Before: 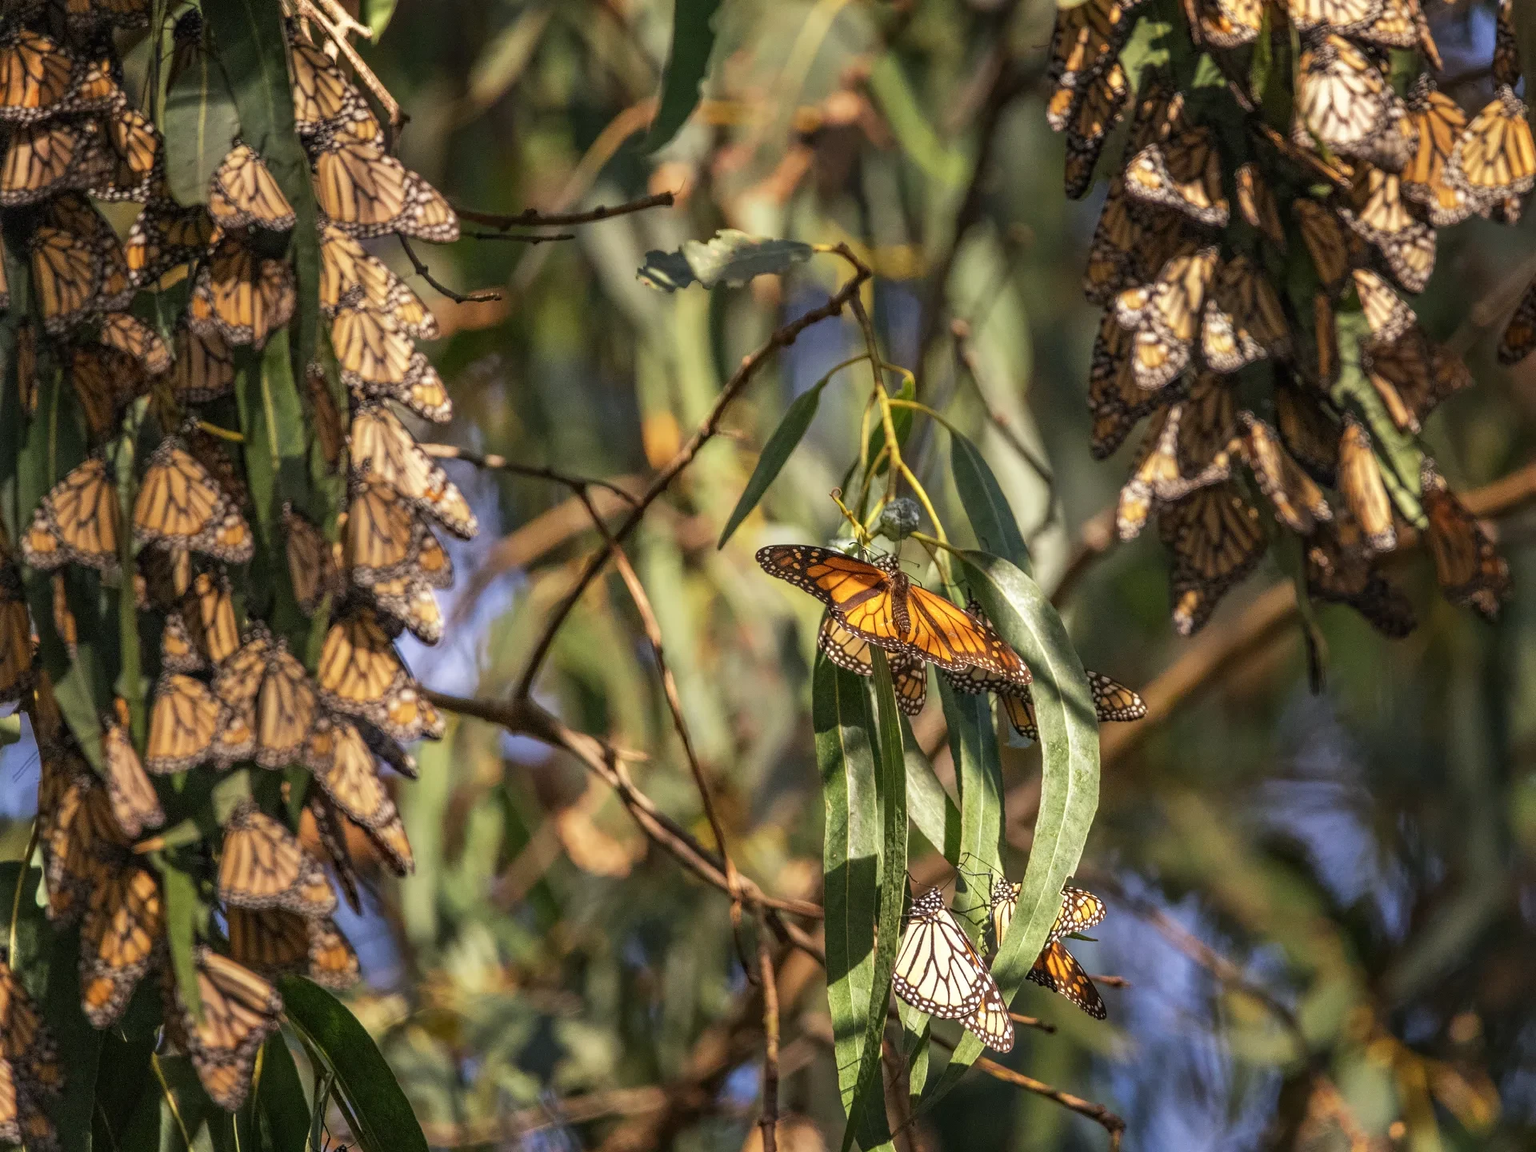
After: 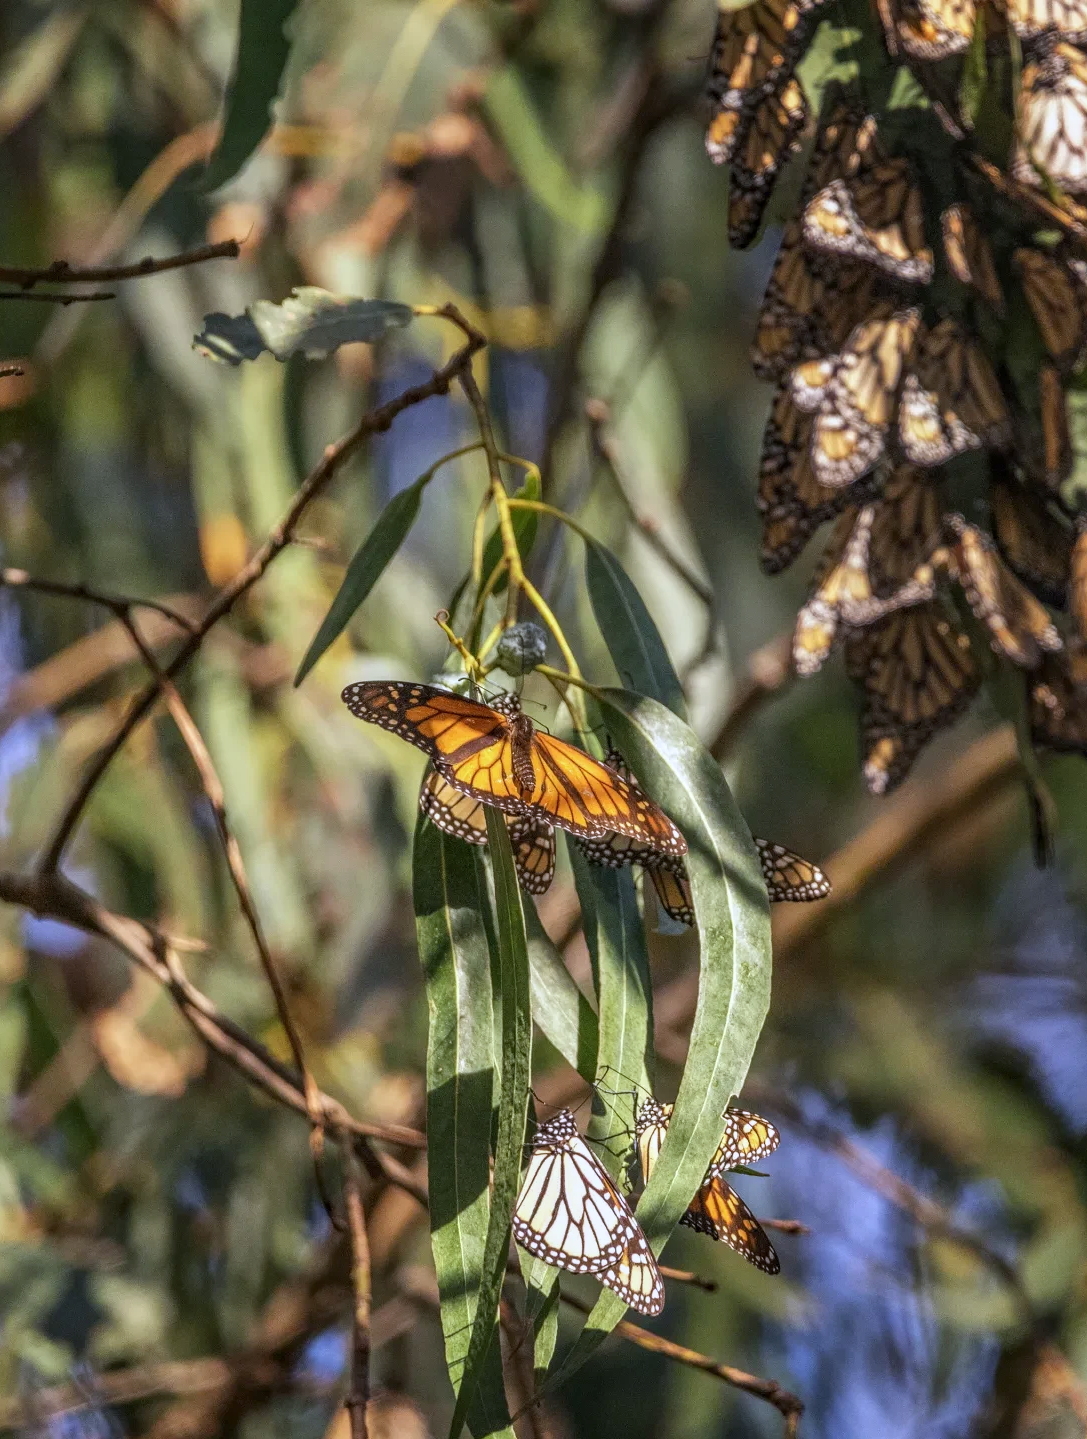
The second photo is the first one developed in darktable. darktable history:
local contrast: detail 115%
white balance: red 0.967, blue 1.119, emerald 0.756
crop: left 31.458%, top 0%, right 11.876%
